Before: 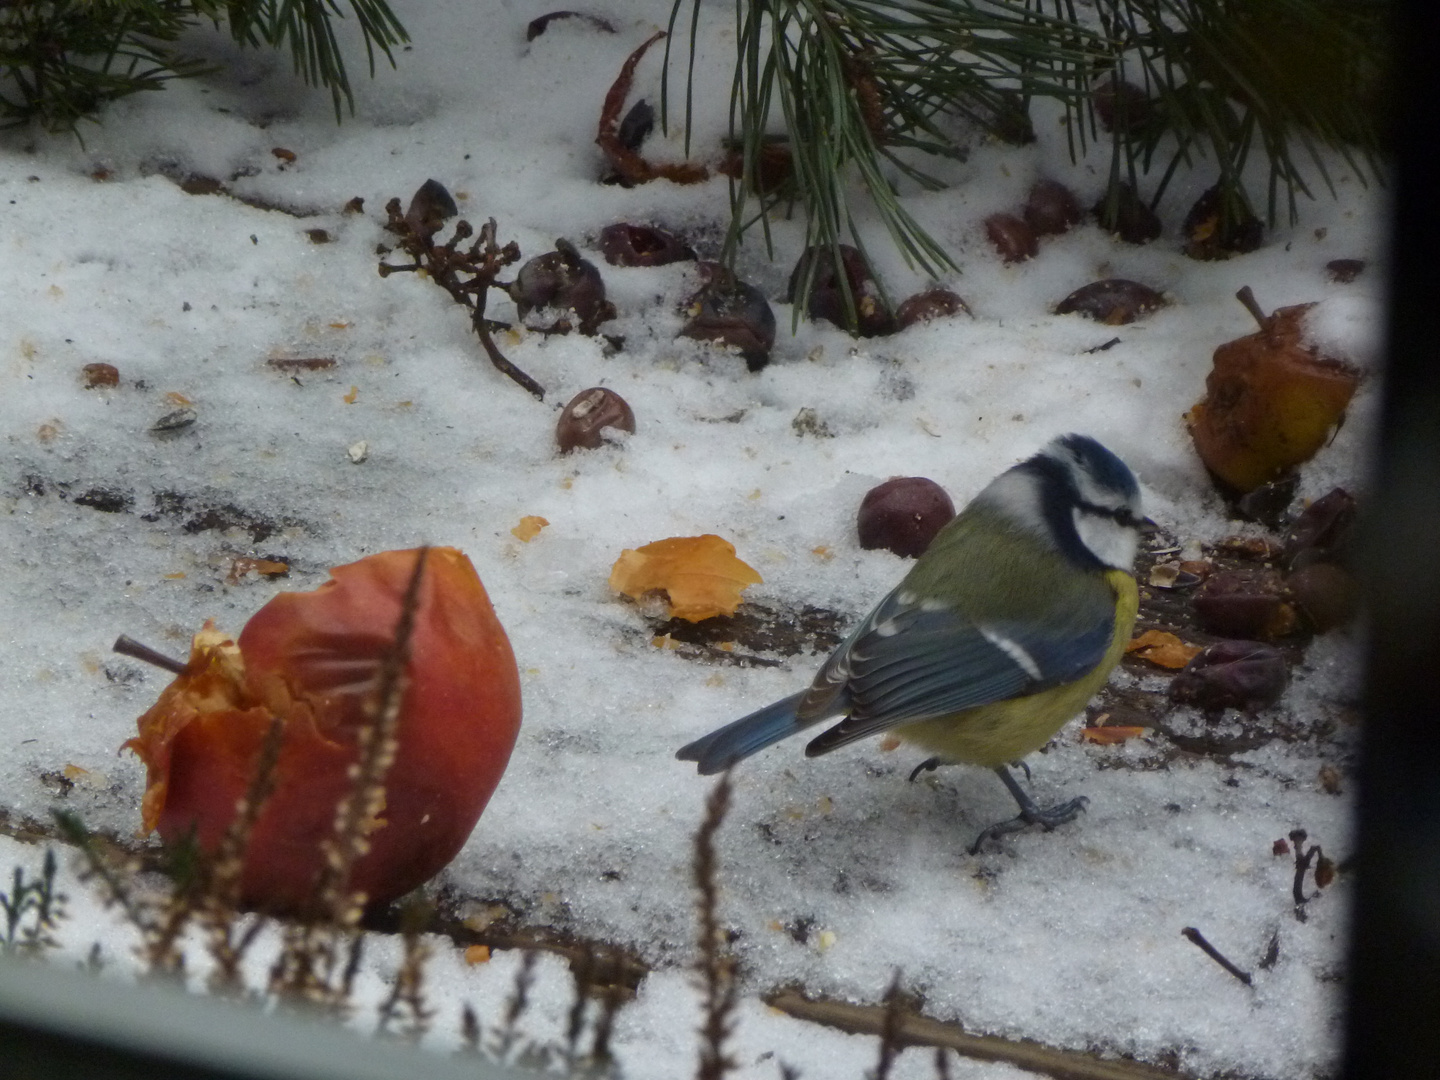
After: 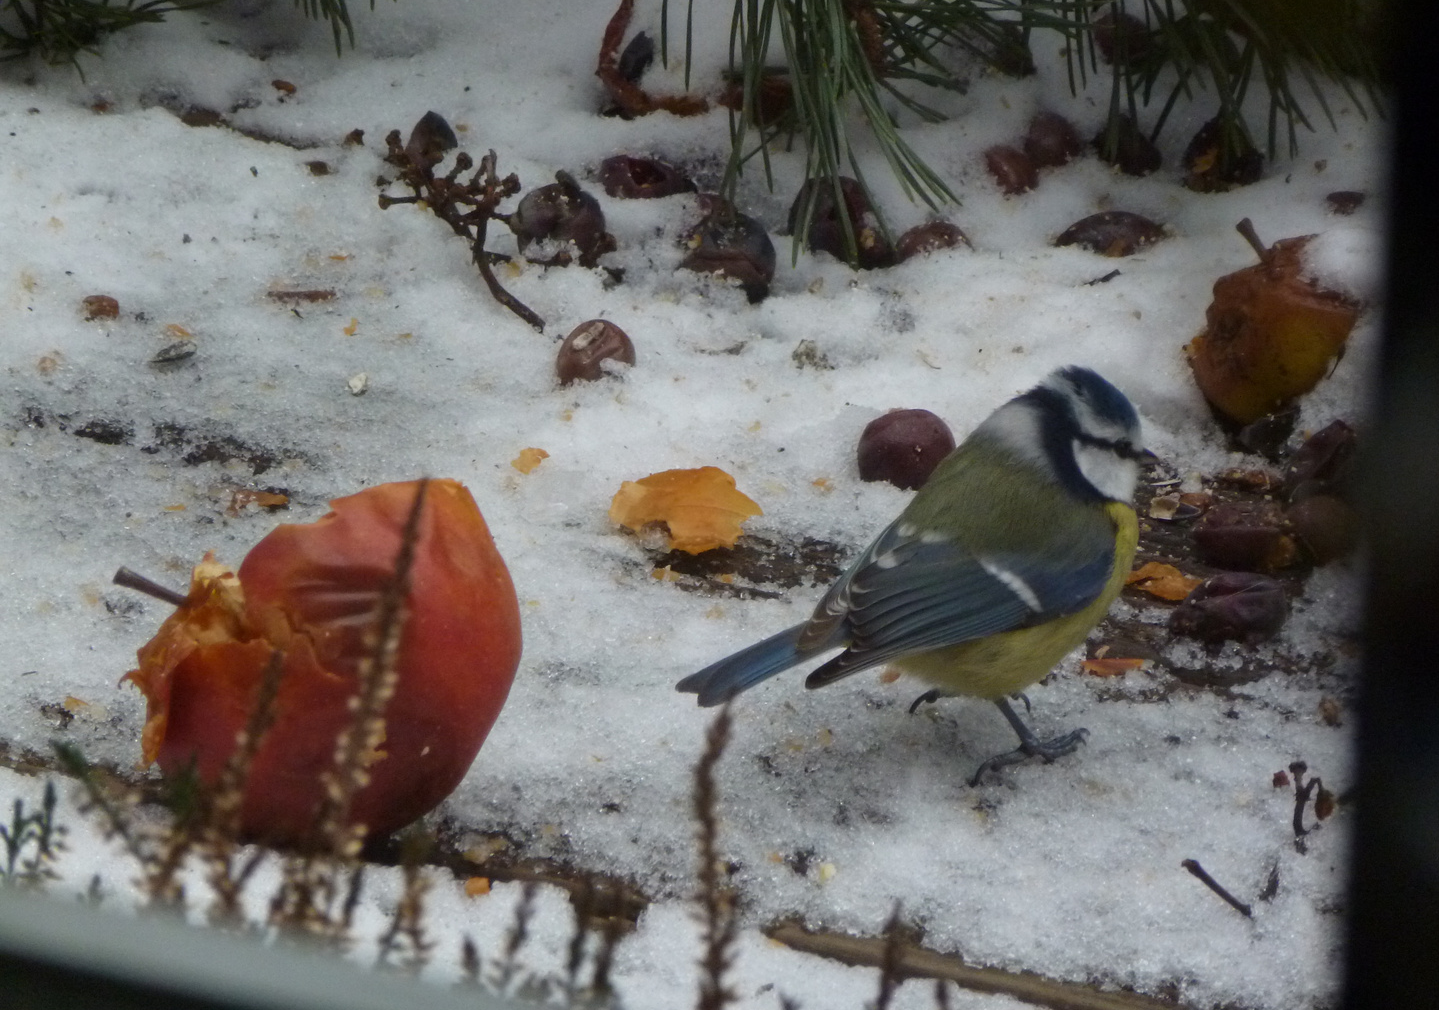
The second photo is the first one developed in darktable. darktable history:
crop and rotate: top 6.398%
